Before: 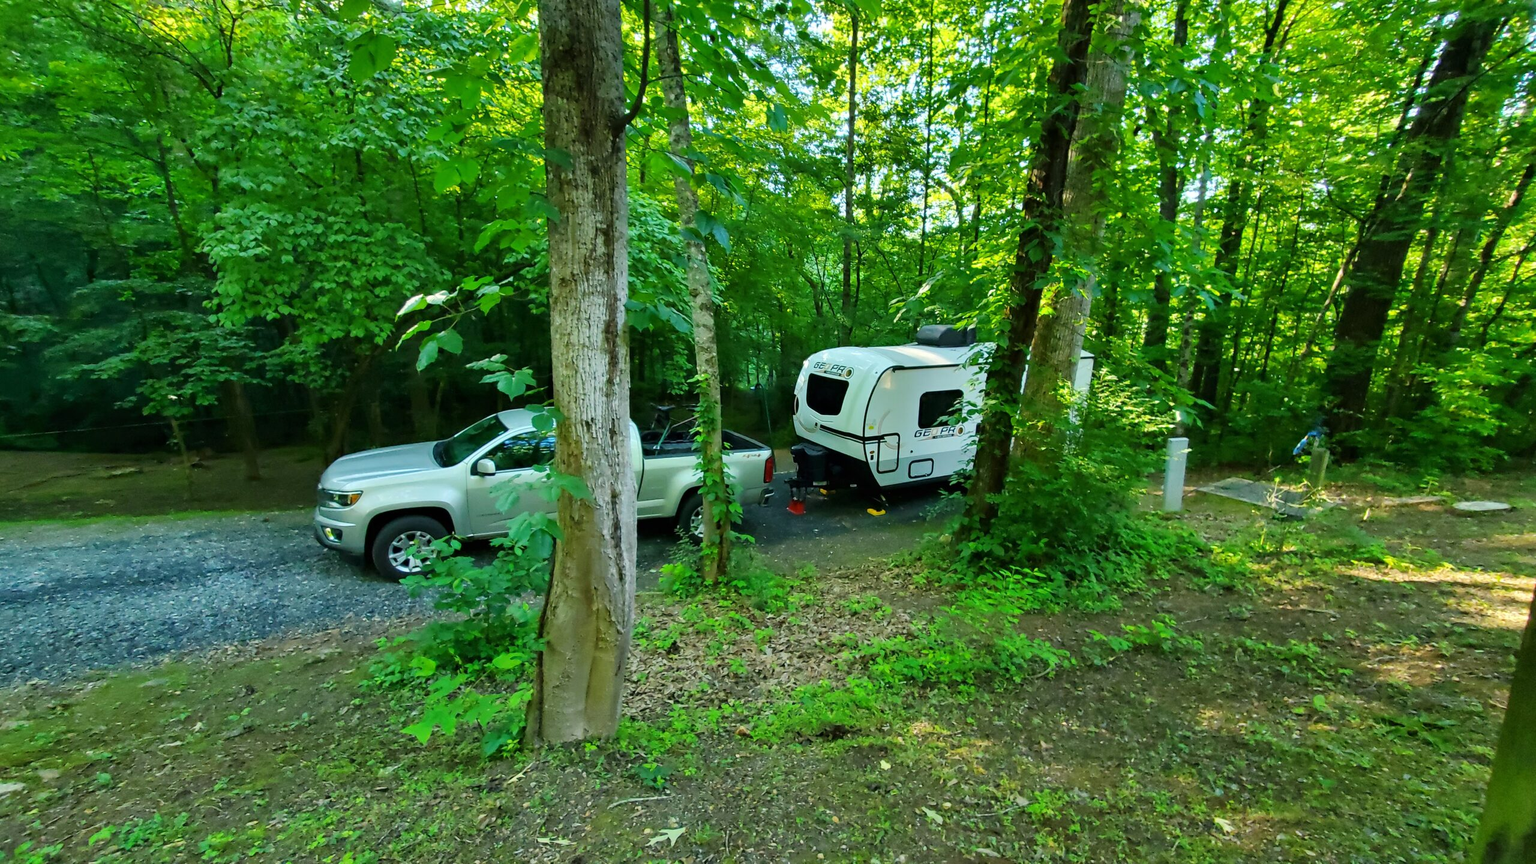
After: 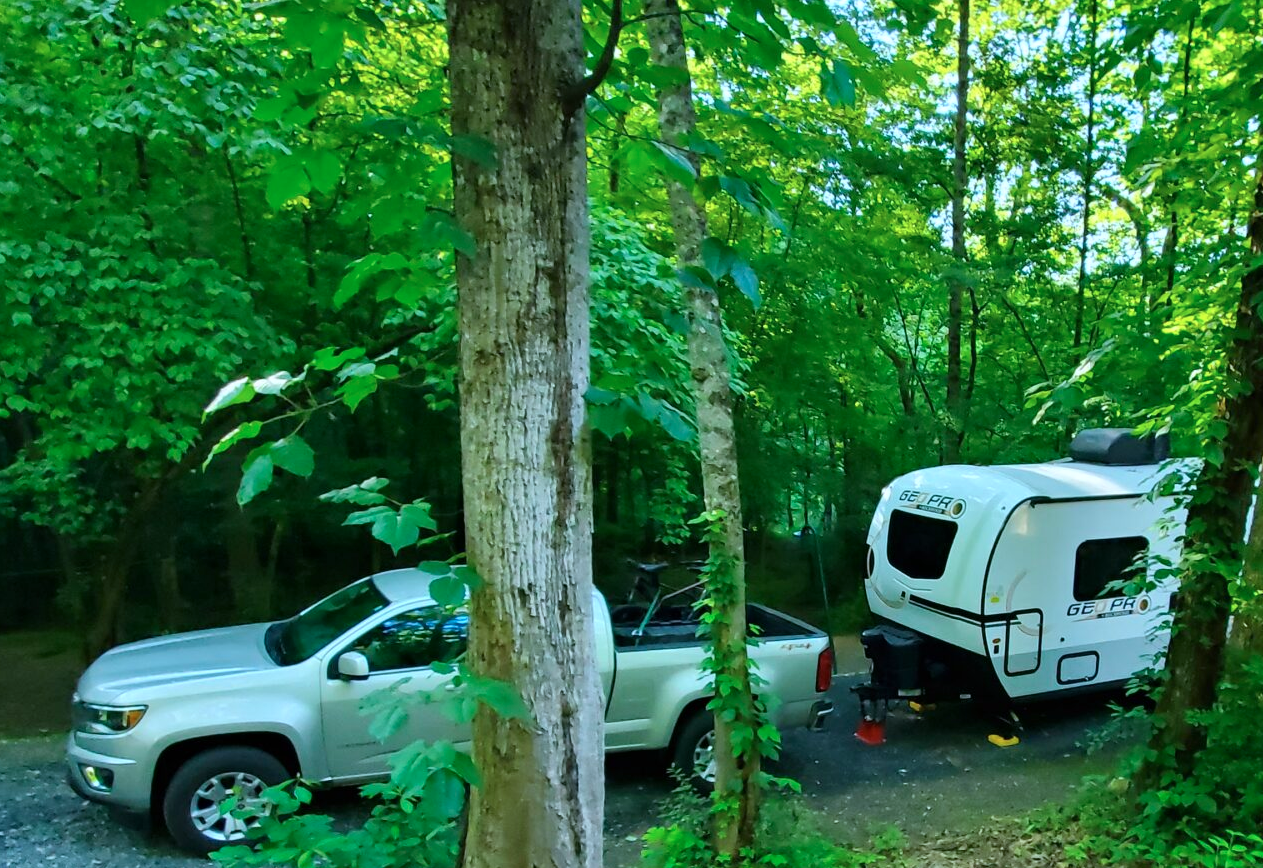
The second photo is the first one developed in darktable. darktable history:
crop: left 17.86%, top 7.893%, right 32.796%, bottom 31.795%
color calibration: x 0.37, y 0.382, temperature 4316.26 K
